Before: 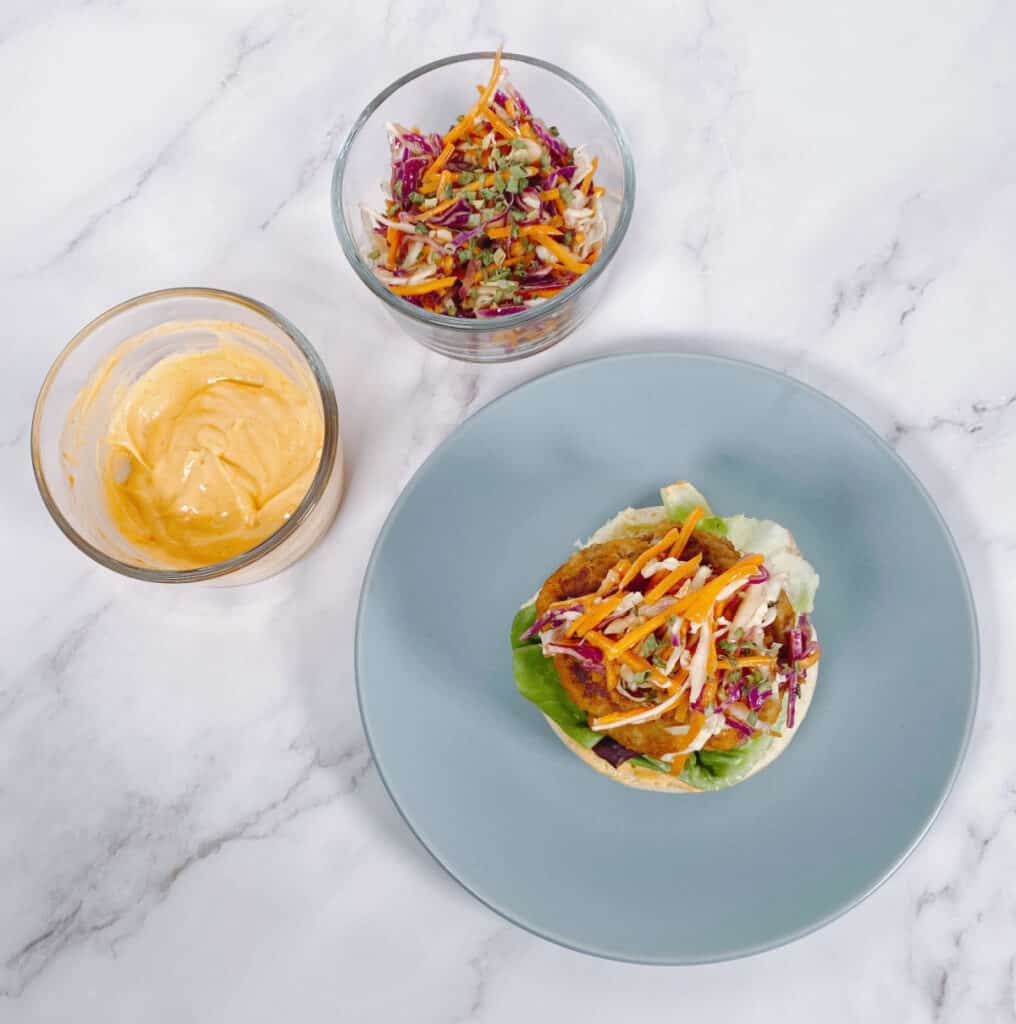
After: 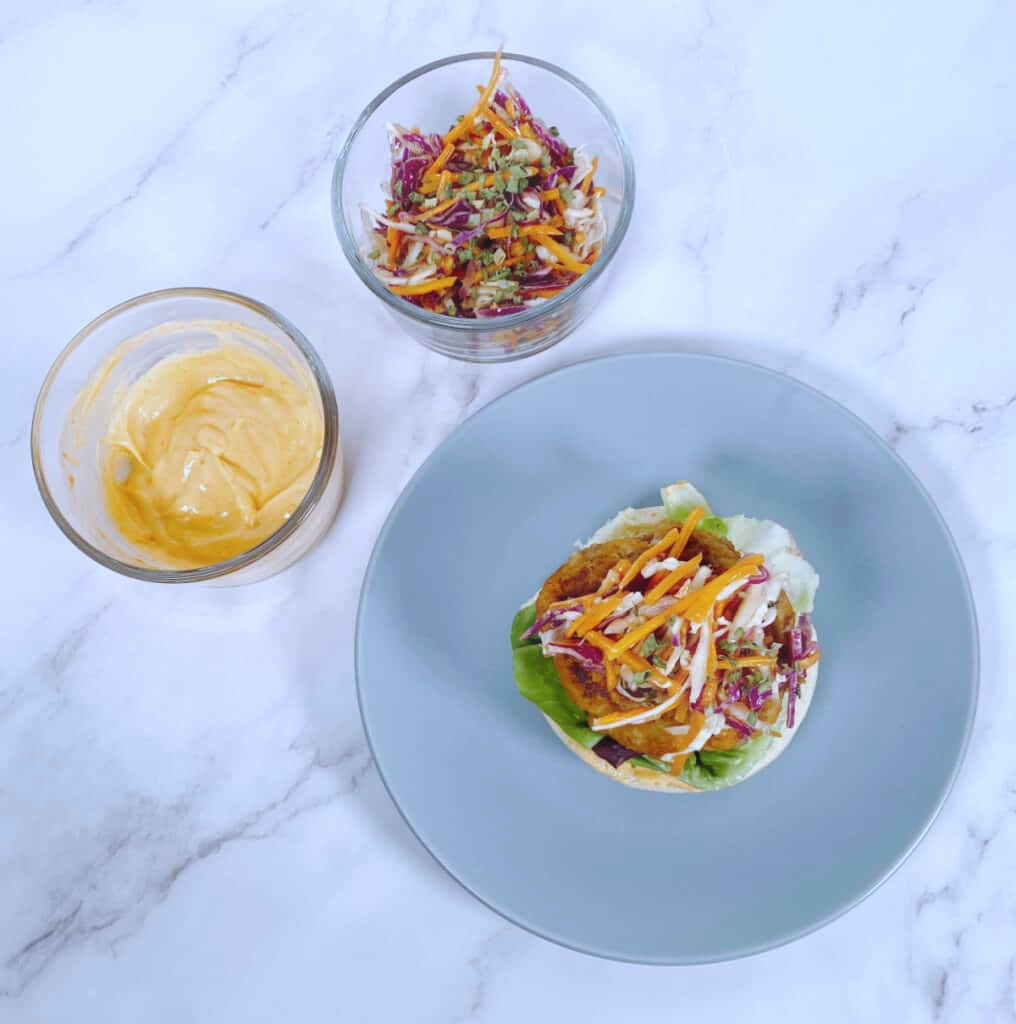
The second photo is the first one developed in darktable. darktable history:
white balance: red 0.926, green 1.003, blue 1.133
haze removal: strength -0.09, distance 0.358, compatibility mode true, adaptive false
